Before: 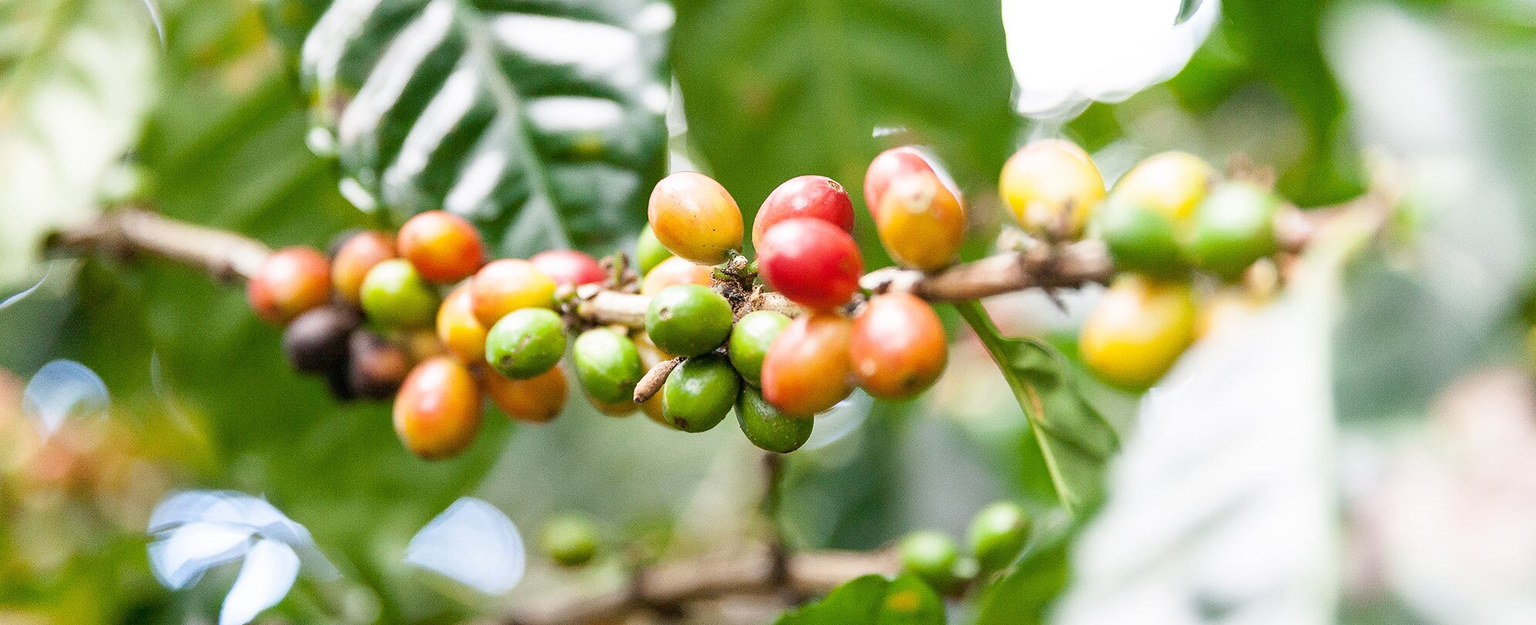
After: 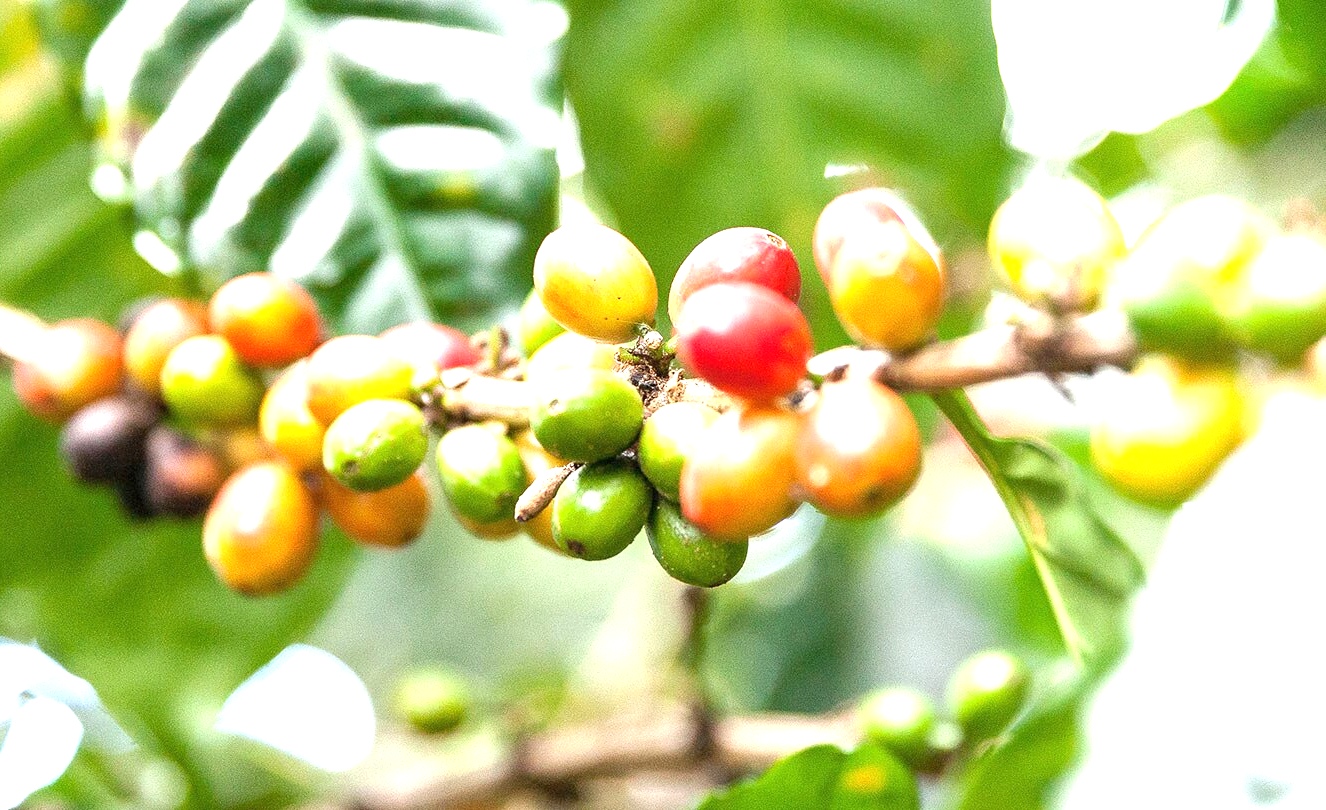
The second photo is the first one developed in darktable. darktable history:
exposure: black level correction 0, exposure 1 EV, compensate exposure bias true, compensate highlight preservation false
crop: left 15.419%, right 17.914%
